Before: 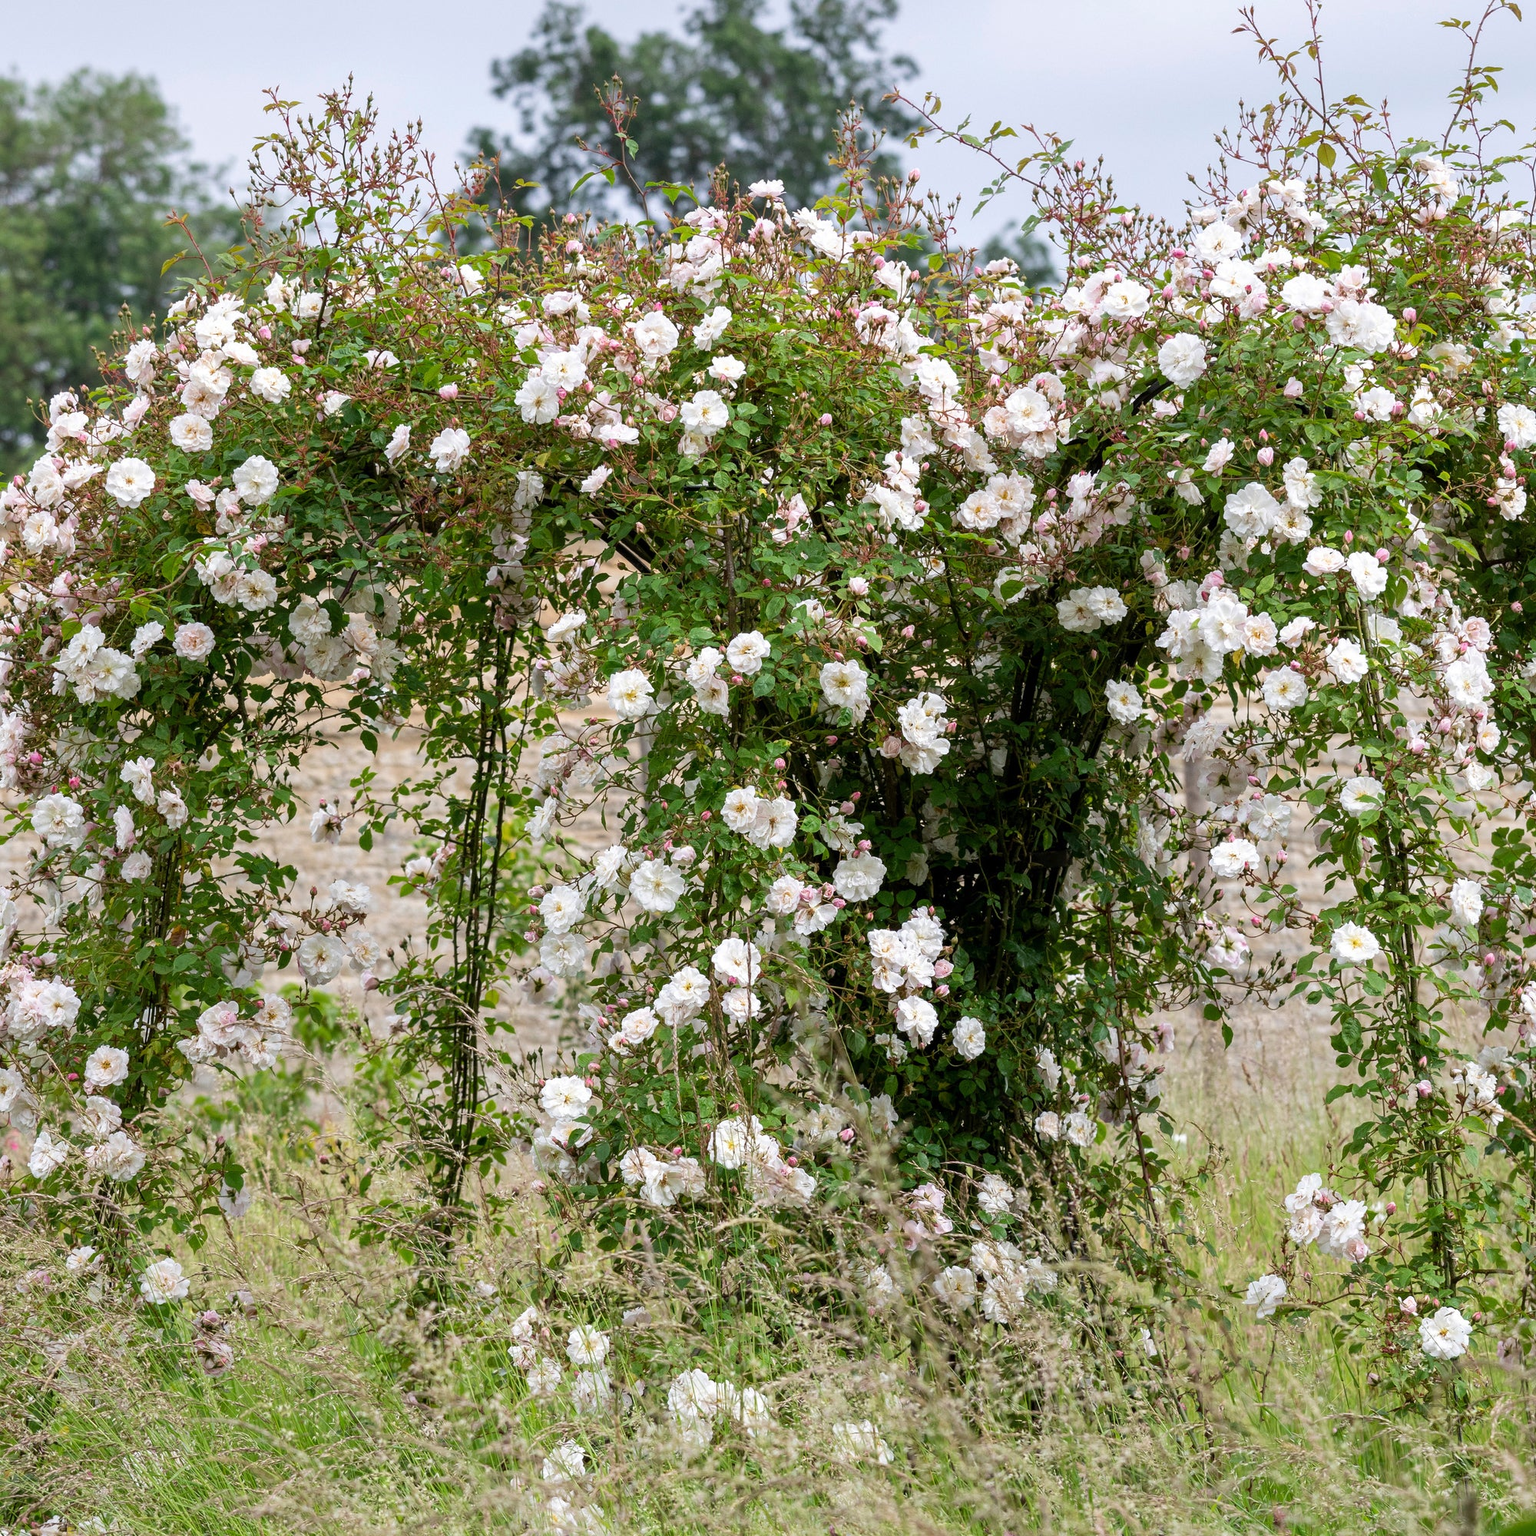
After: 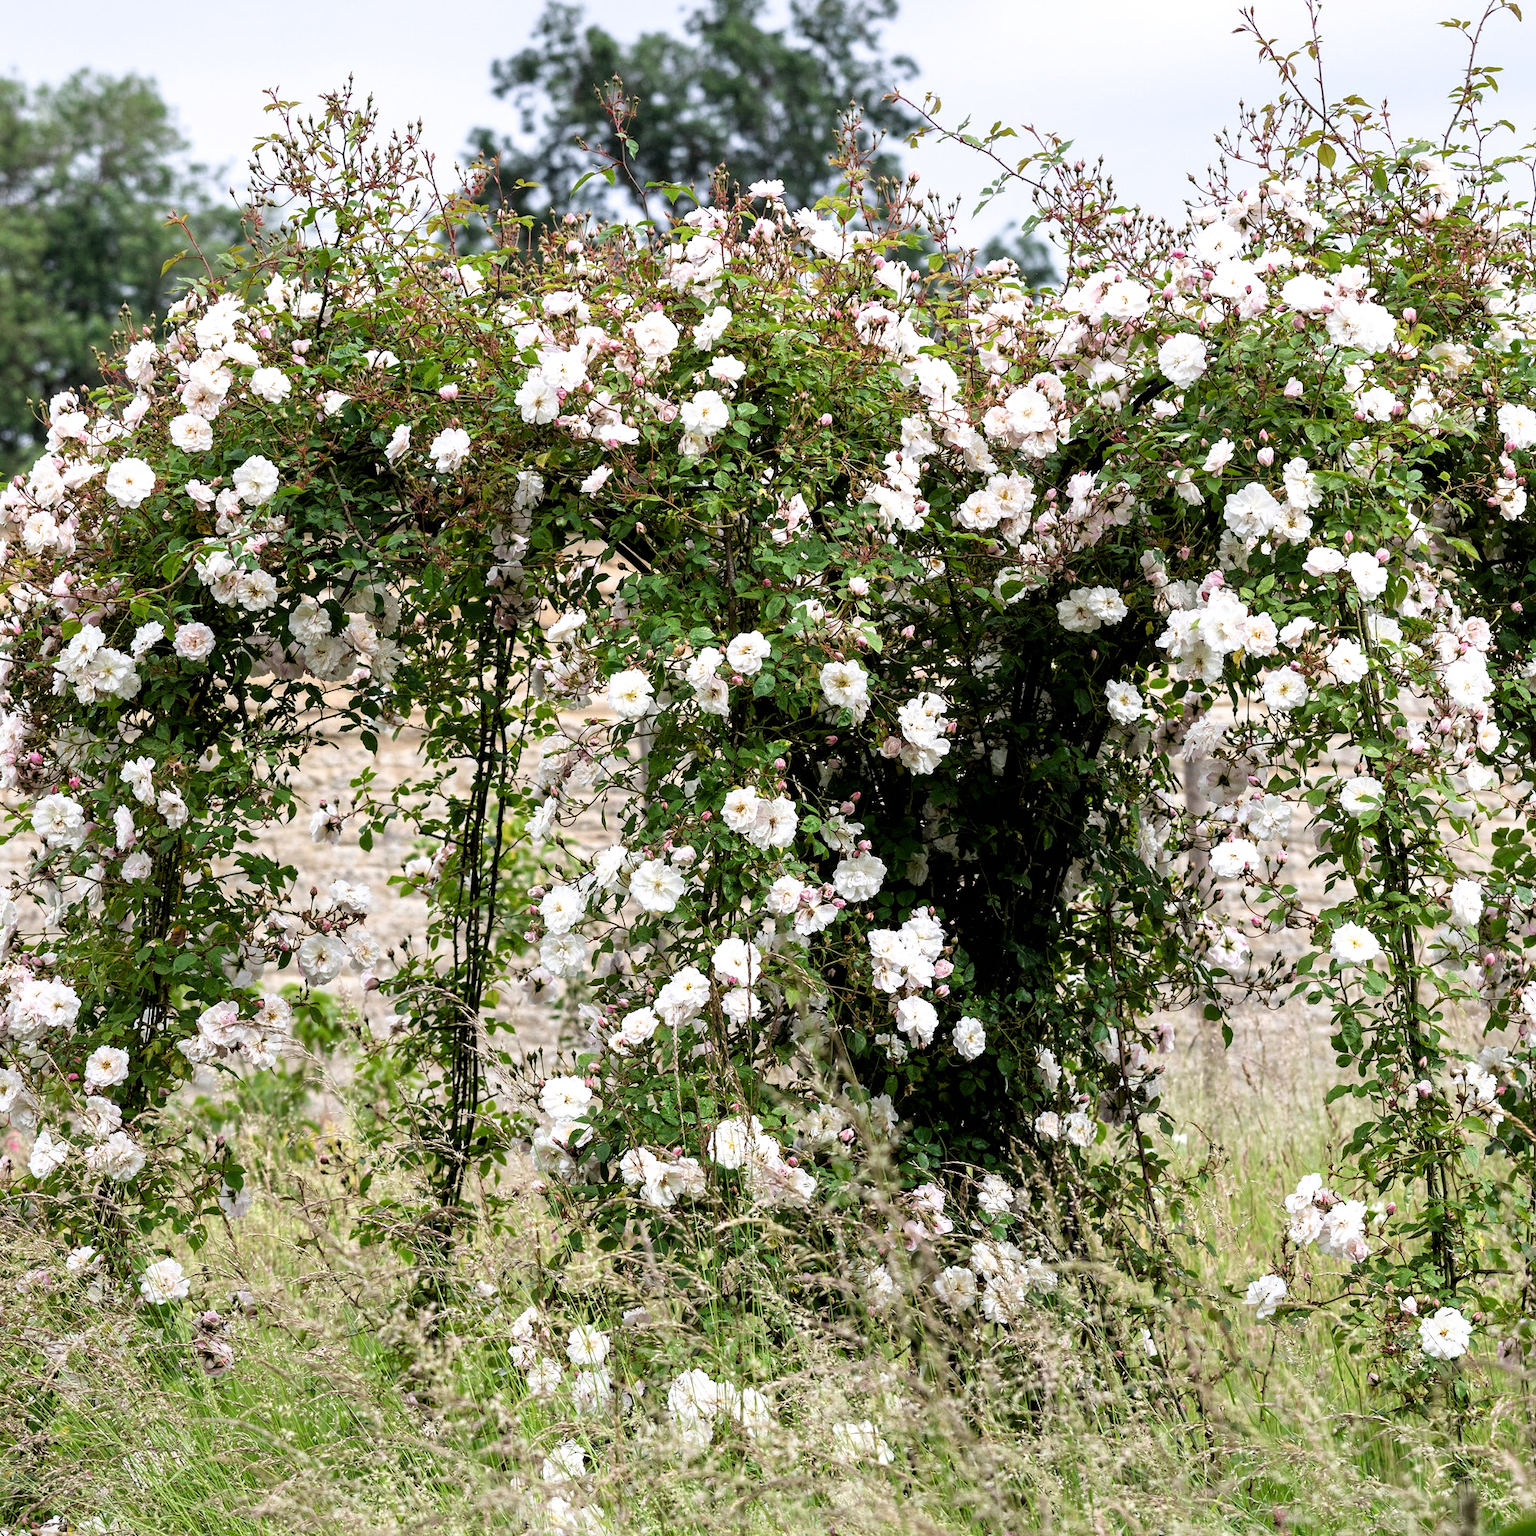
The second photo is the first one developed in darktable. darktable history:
filmic rgb: black relative exposure -8.19 EV, white relative exposure 2.2 EV, target white luminance 99.985%, hardness 7.17, latitude 74.44%, contrast 1.316, highlights saturation mix -1.93%, shadows ↔ highlights balance 29.98%
